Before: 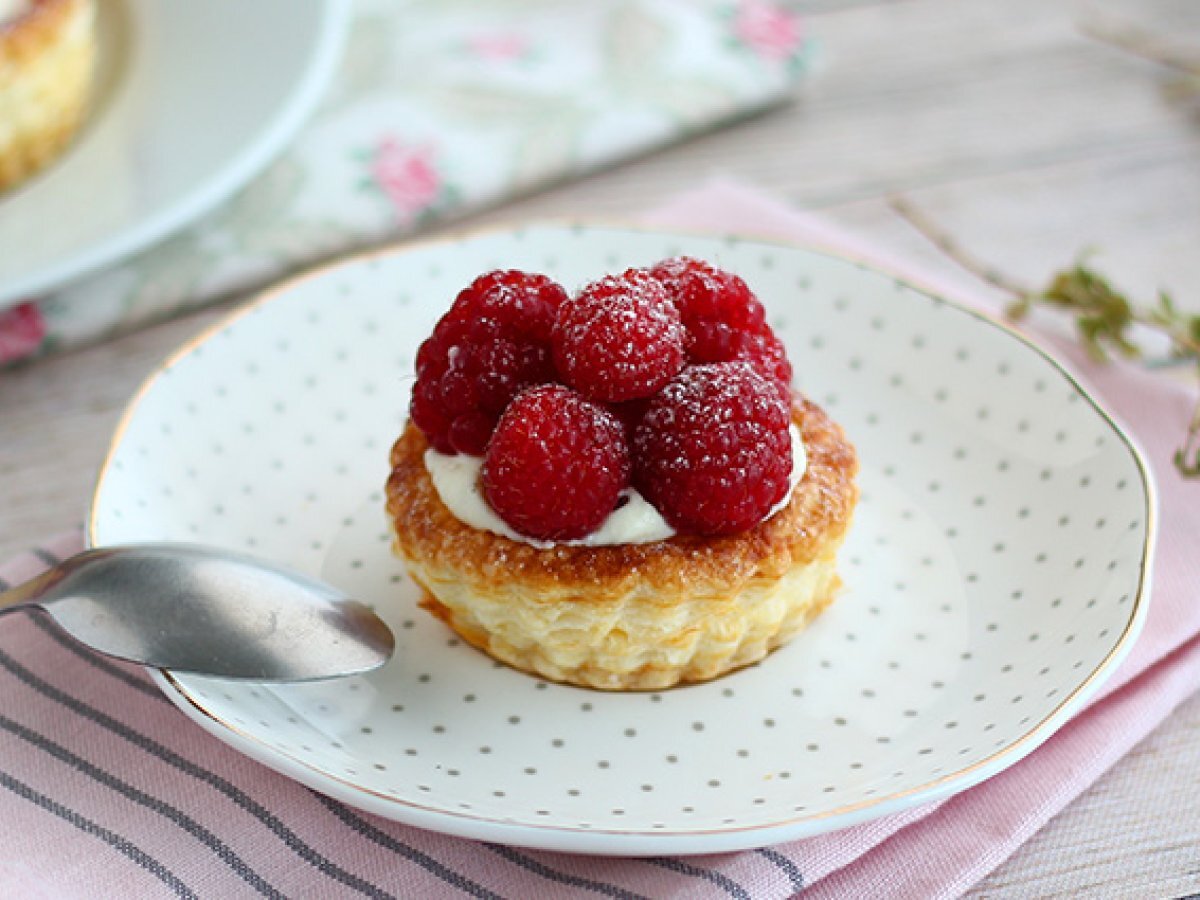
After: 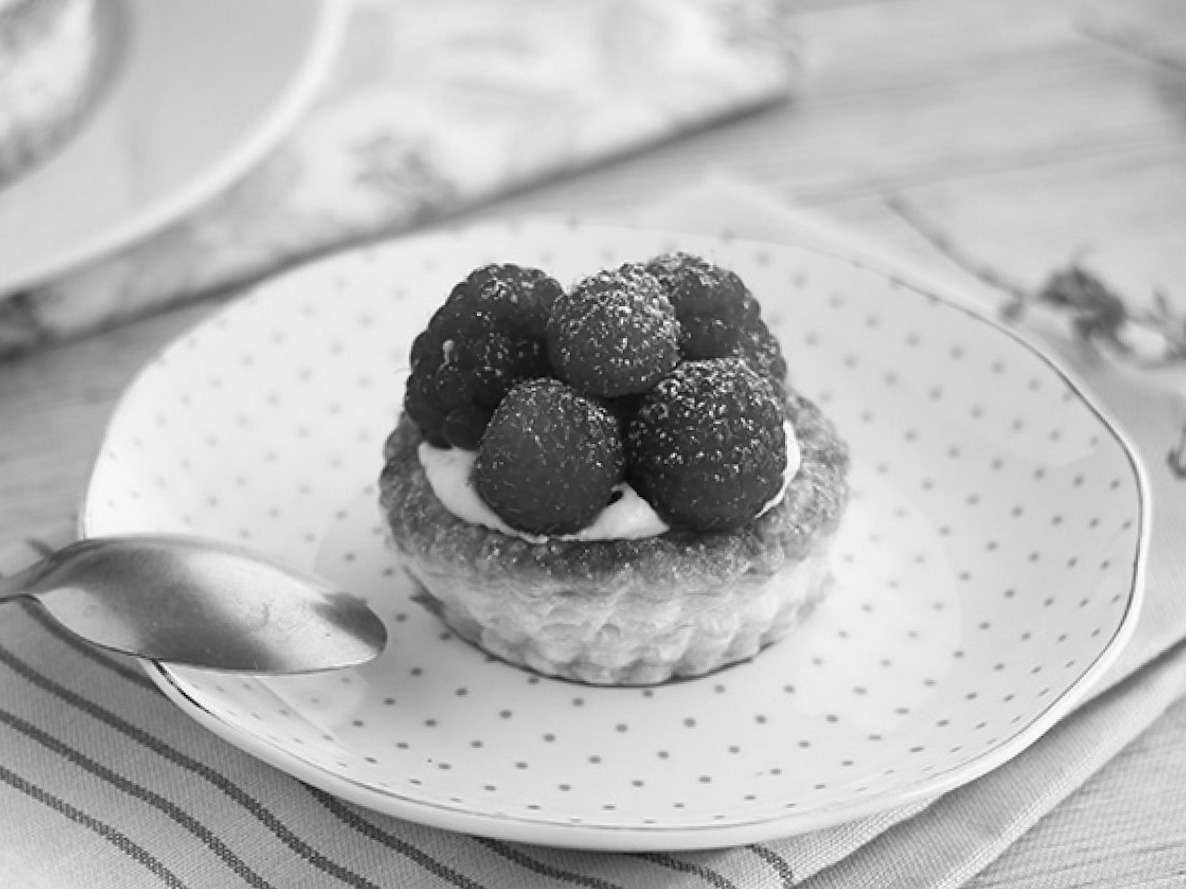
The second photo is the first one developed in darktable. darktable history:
monochrome: on, module defaults
crop and rotate: angle -0.5°
